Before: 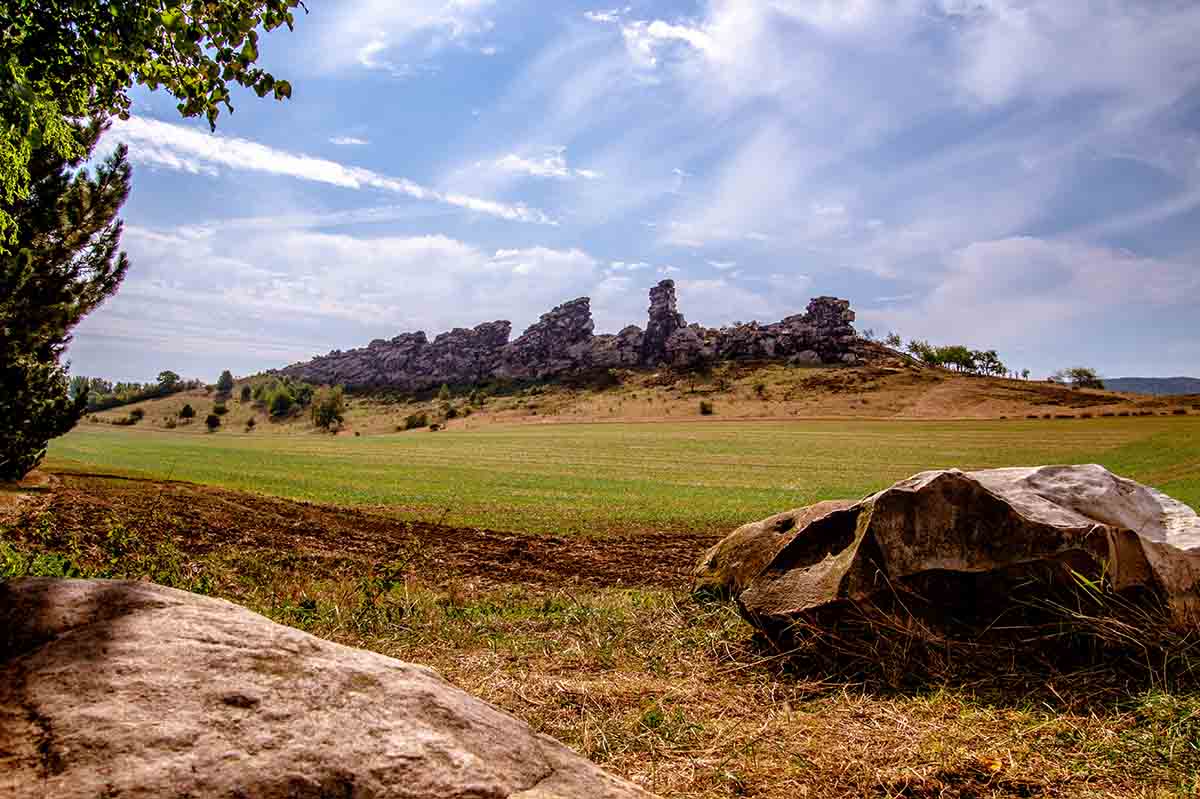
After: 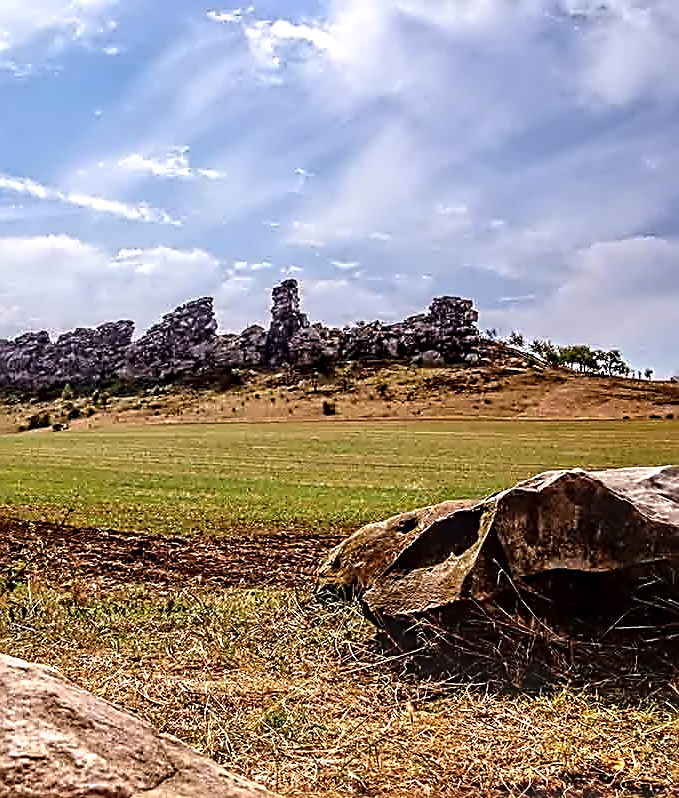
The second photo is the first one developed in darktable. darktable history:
sharpen: radius 2.543, amount 0.636
crop: left 31.458%, top 0%, right 11.876%
bloom: size 9%, threshold 100%, strength 7%
contrast equalizer: octaves 7, y [[0.5, 0.542, 0.583, 0.625, 0.667, 0.708], [0.5 ×6], [0.5 ×6], [0, 0.033, 0.067, 0.1, 0.133, 0.167], [0, 0.05, 0.1, 0.15, 0.2, 0.25]]
